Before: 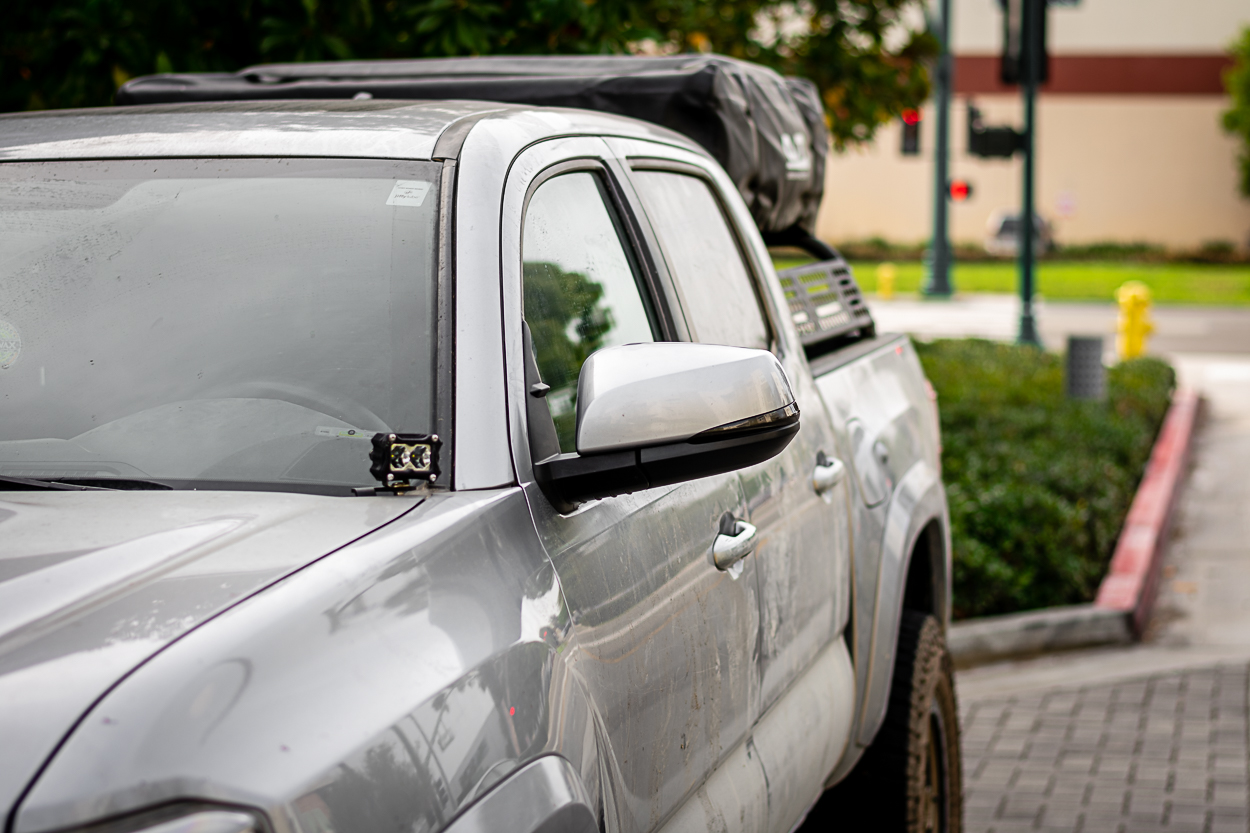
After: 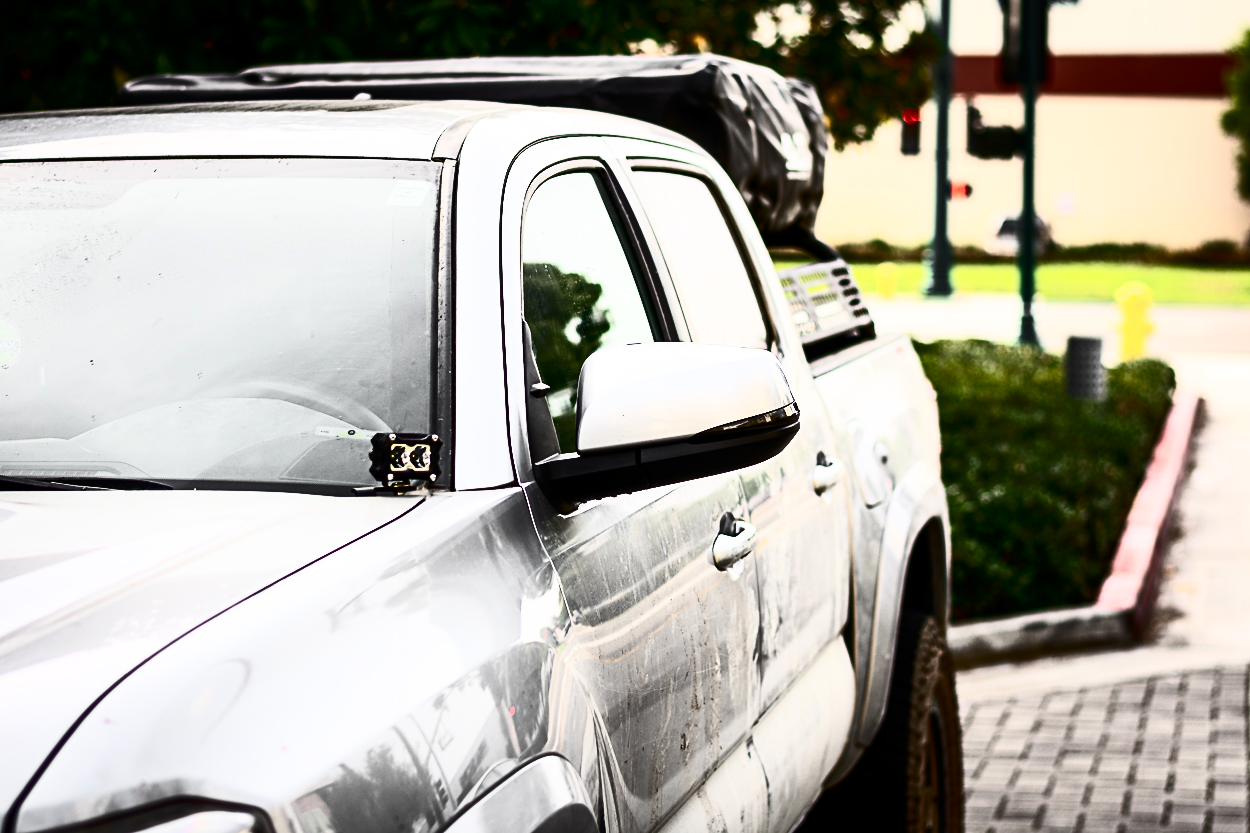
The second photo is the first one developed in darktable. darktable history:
contrast brightness saturation: contrast 0.913, brightness 0.204
